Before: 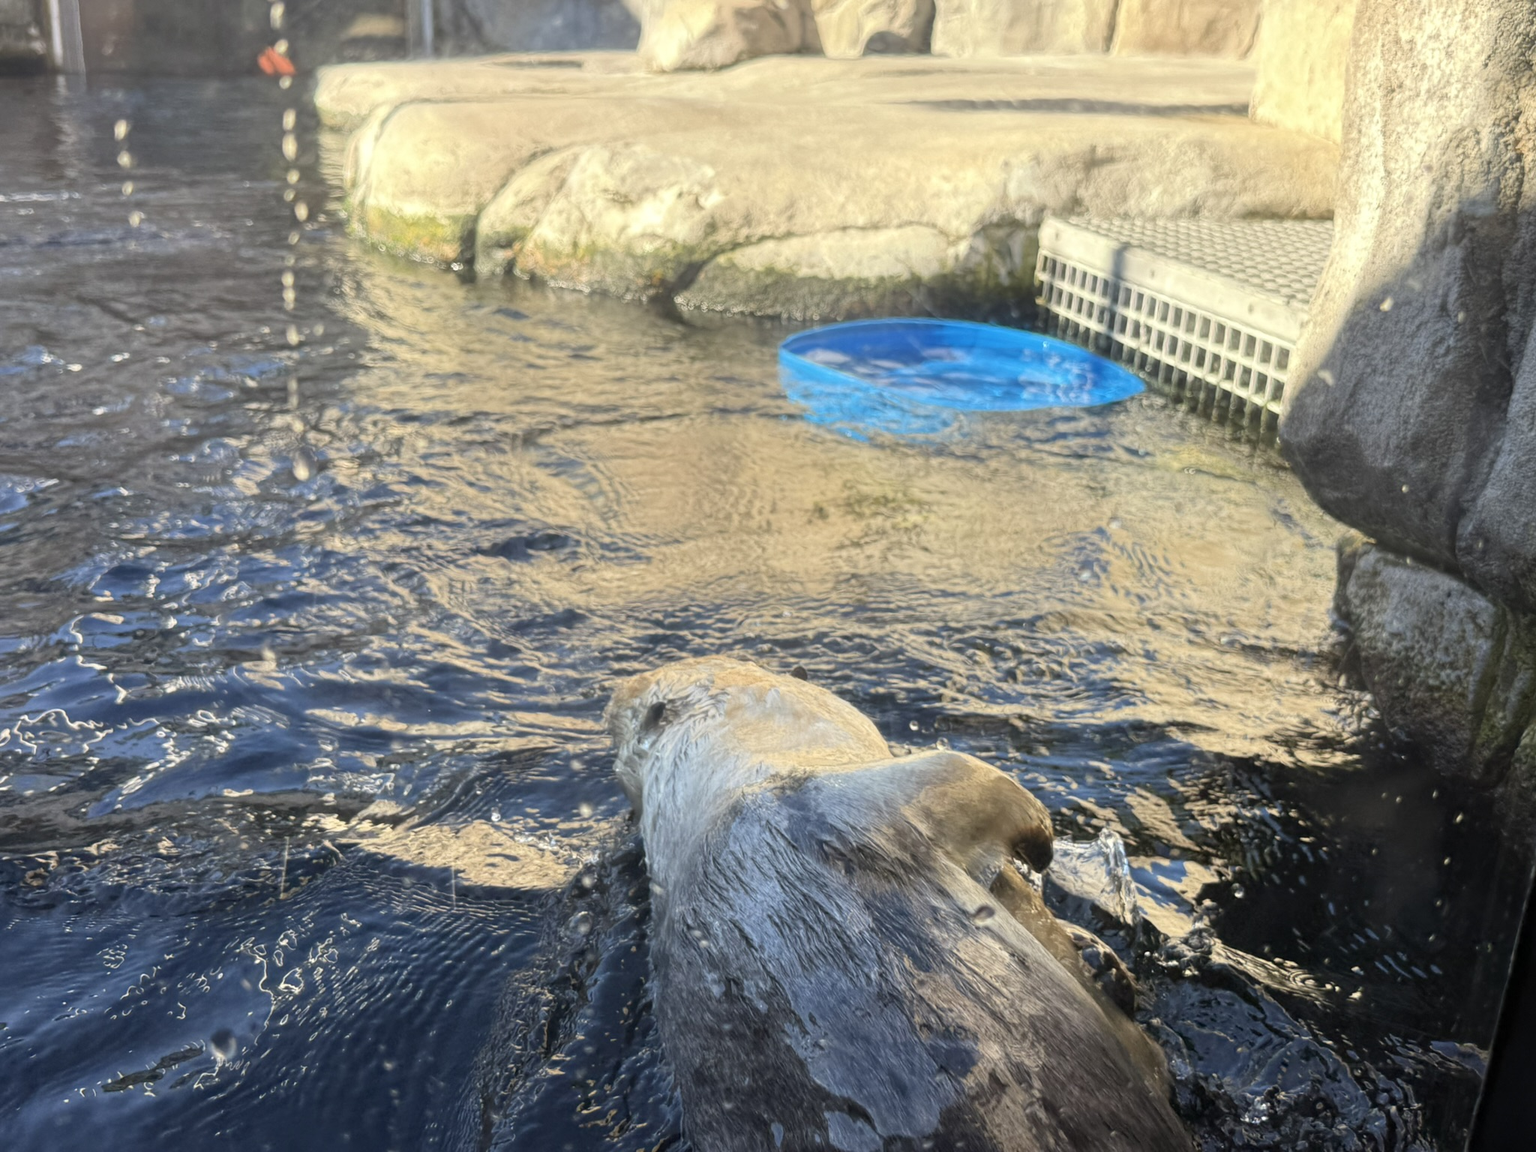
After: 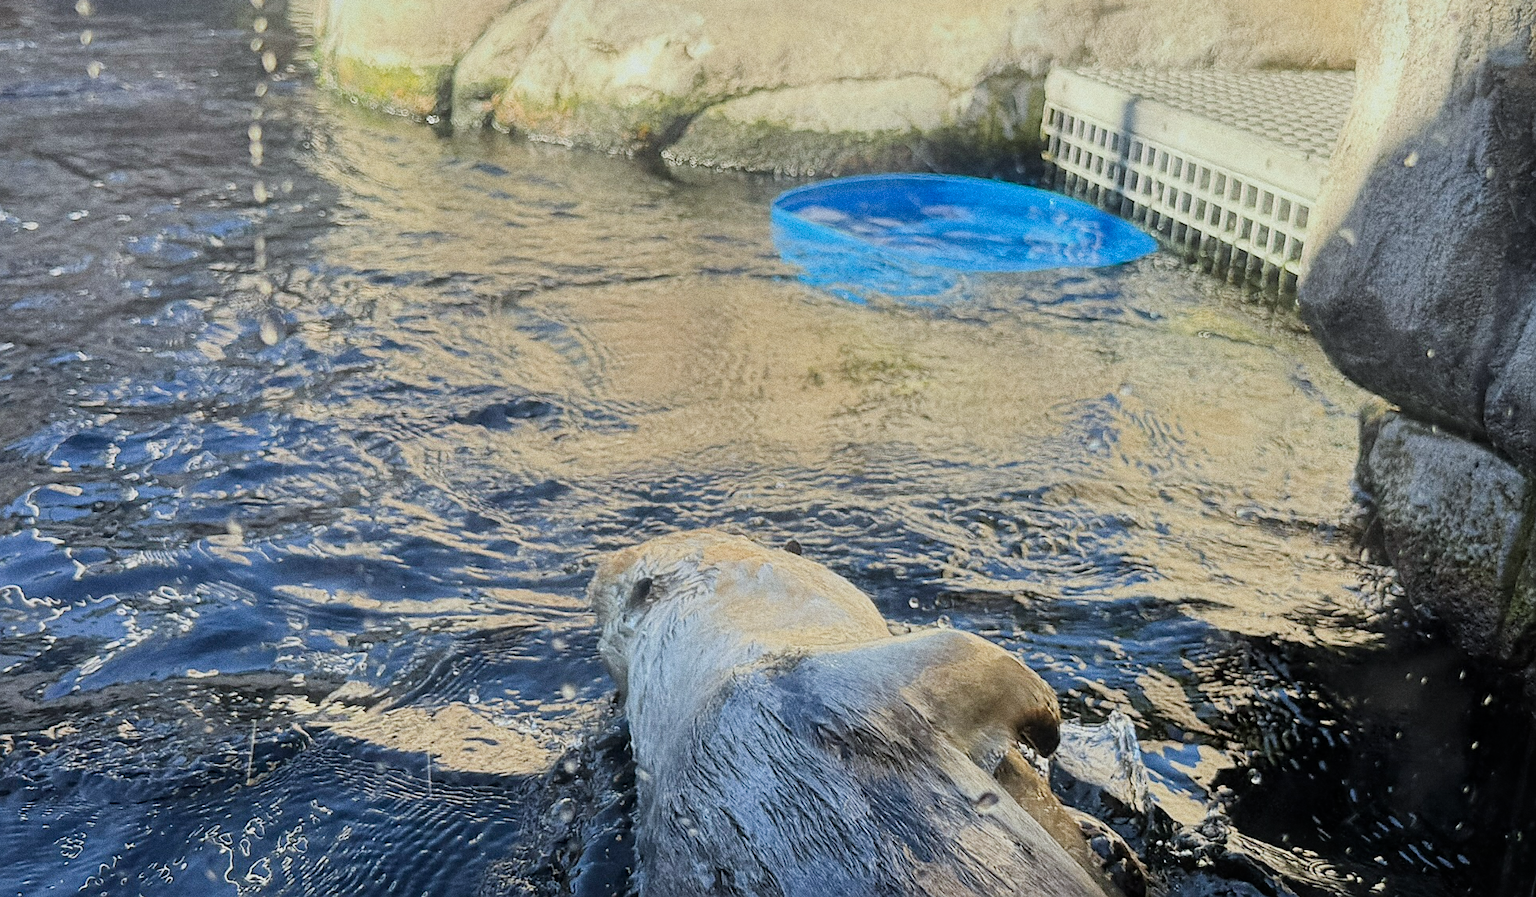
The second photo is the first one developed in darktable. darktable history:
crop and rotate: left 2.991%, top 13.302%, right 1.981%, bottom 12.636%
filmic rgb: black relative exposure -7.65 EV, white relative exposure 4.56 EV, hardness 3.61
white balance: red 0.967, blue 1.049
sharpen: radius 1.4, amount 1.25, threshold 0.7
local contrast: mode bilateral grid, contrast 20, coarseness 50, detail 120%, midtone range 0.2
contrast brightness saturation: saturation 0.1
grain: coarseness 0.09 ISO, strength 40%
bloom: size 5%, threshold 95%, strength 15%
